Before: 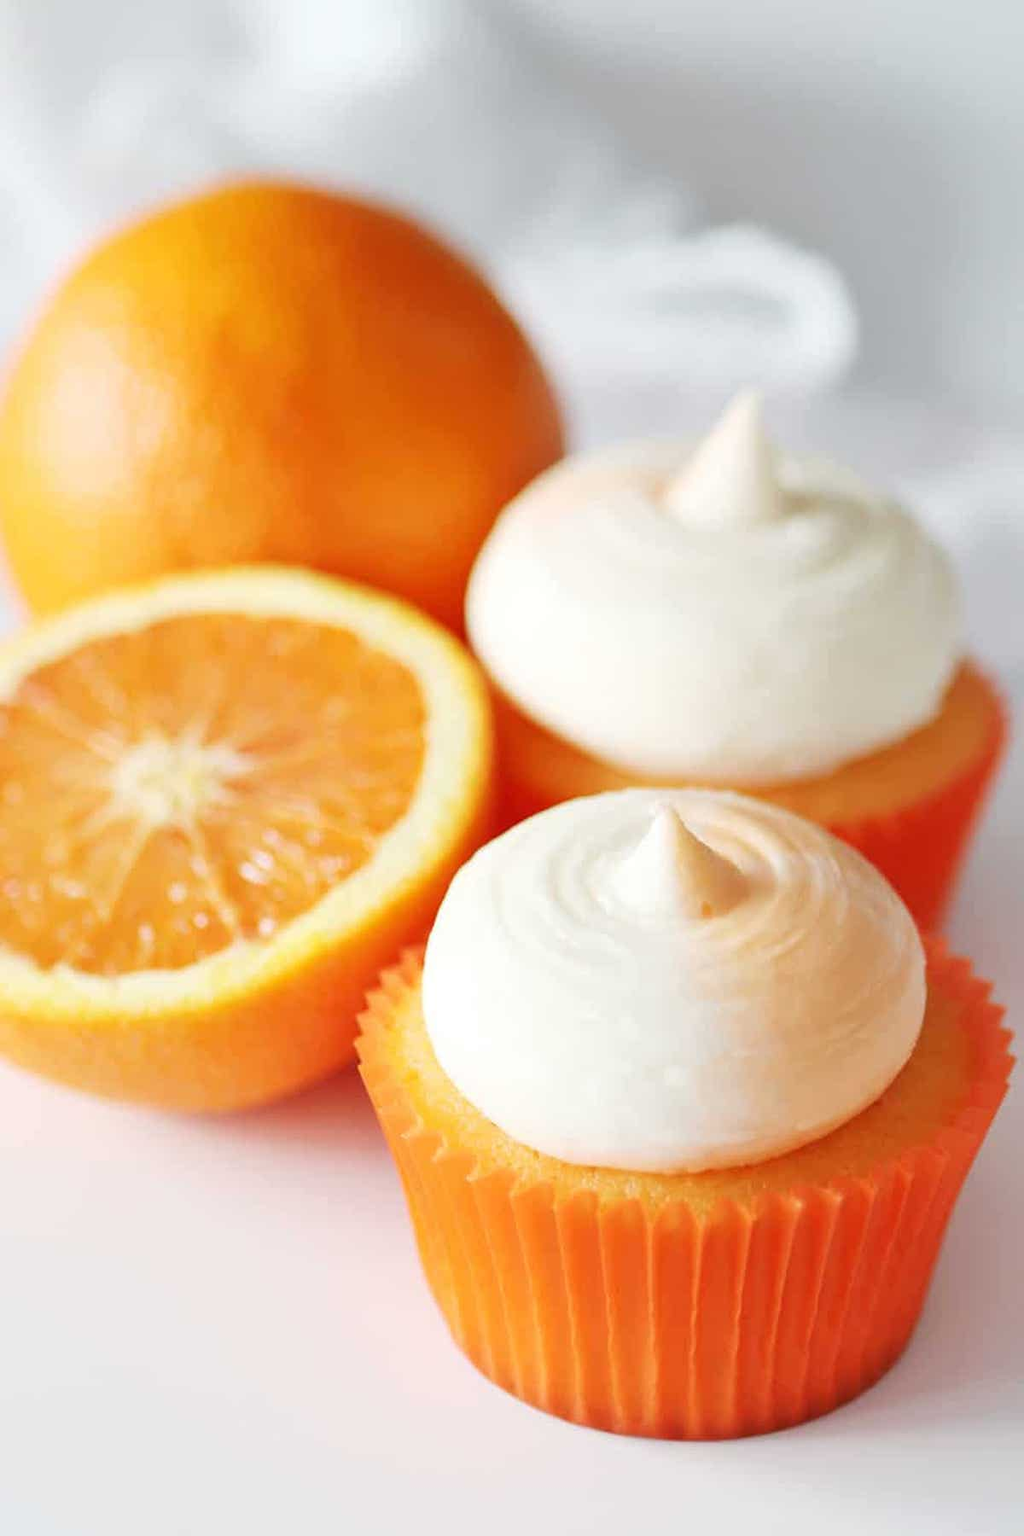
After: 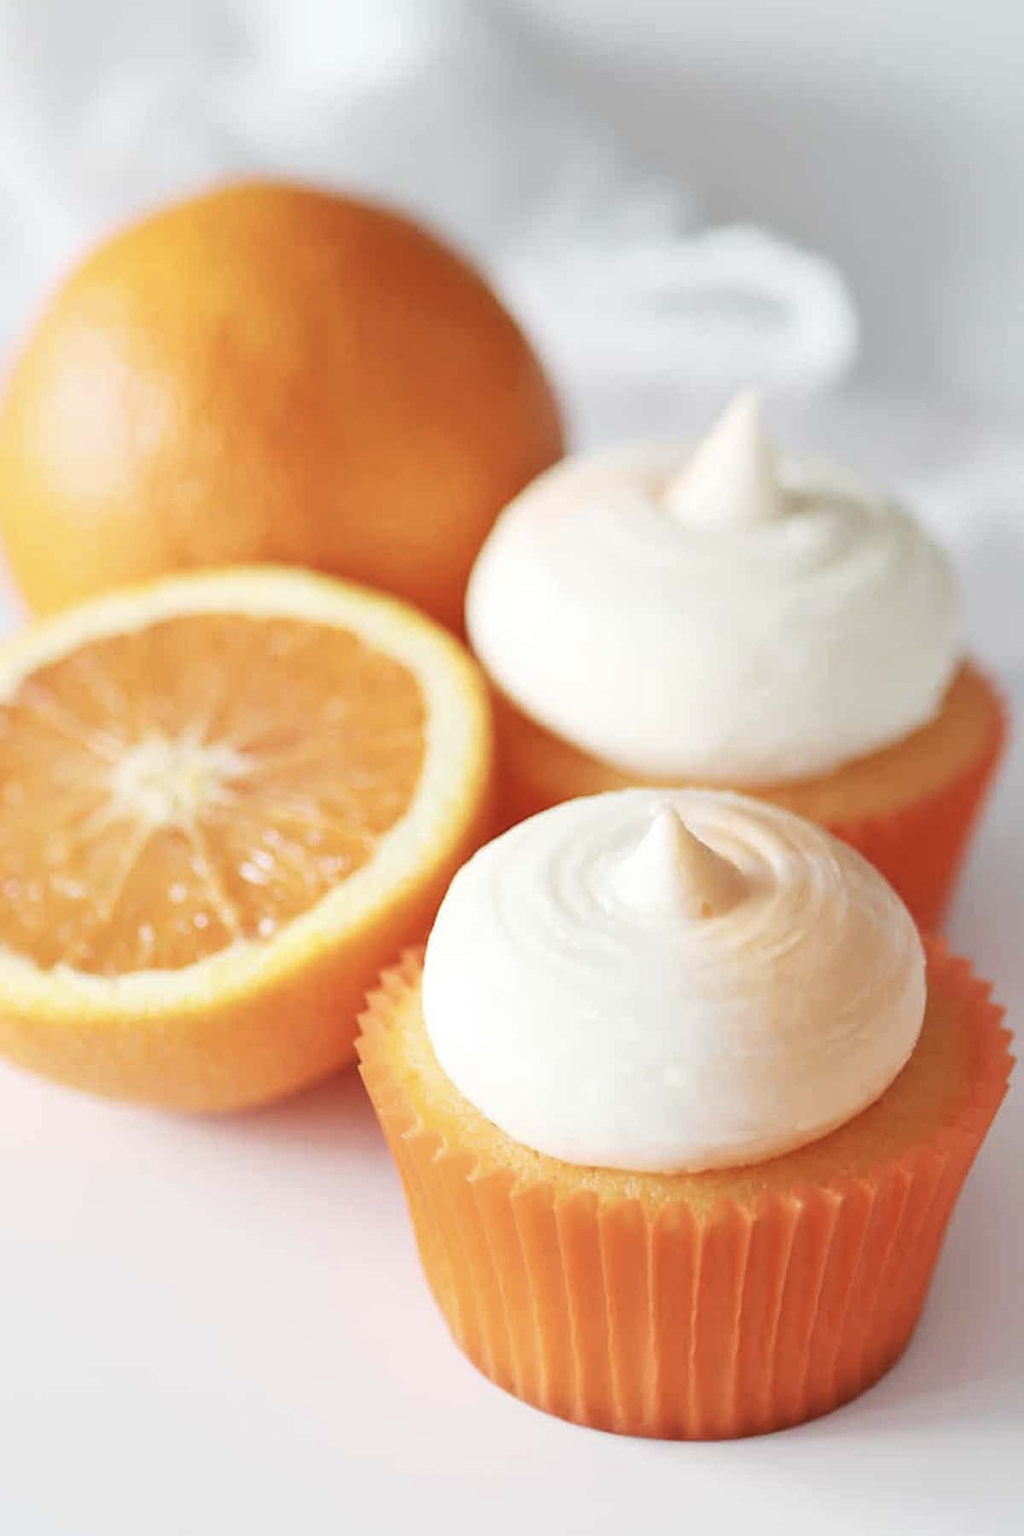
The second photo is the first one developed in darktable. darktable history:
contrast brightness saturation: contrast 0.061, brightness -0.012, saturation -0.246
